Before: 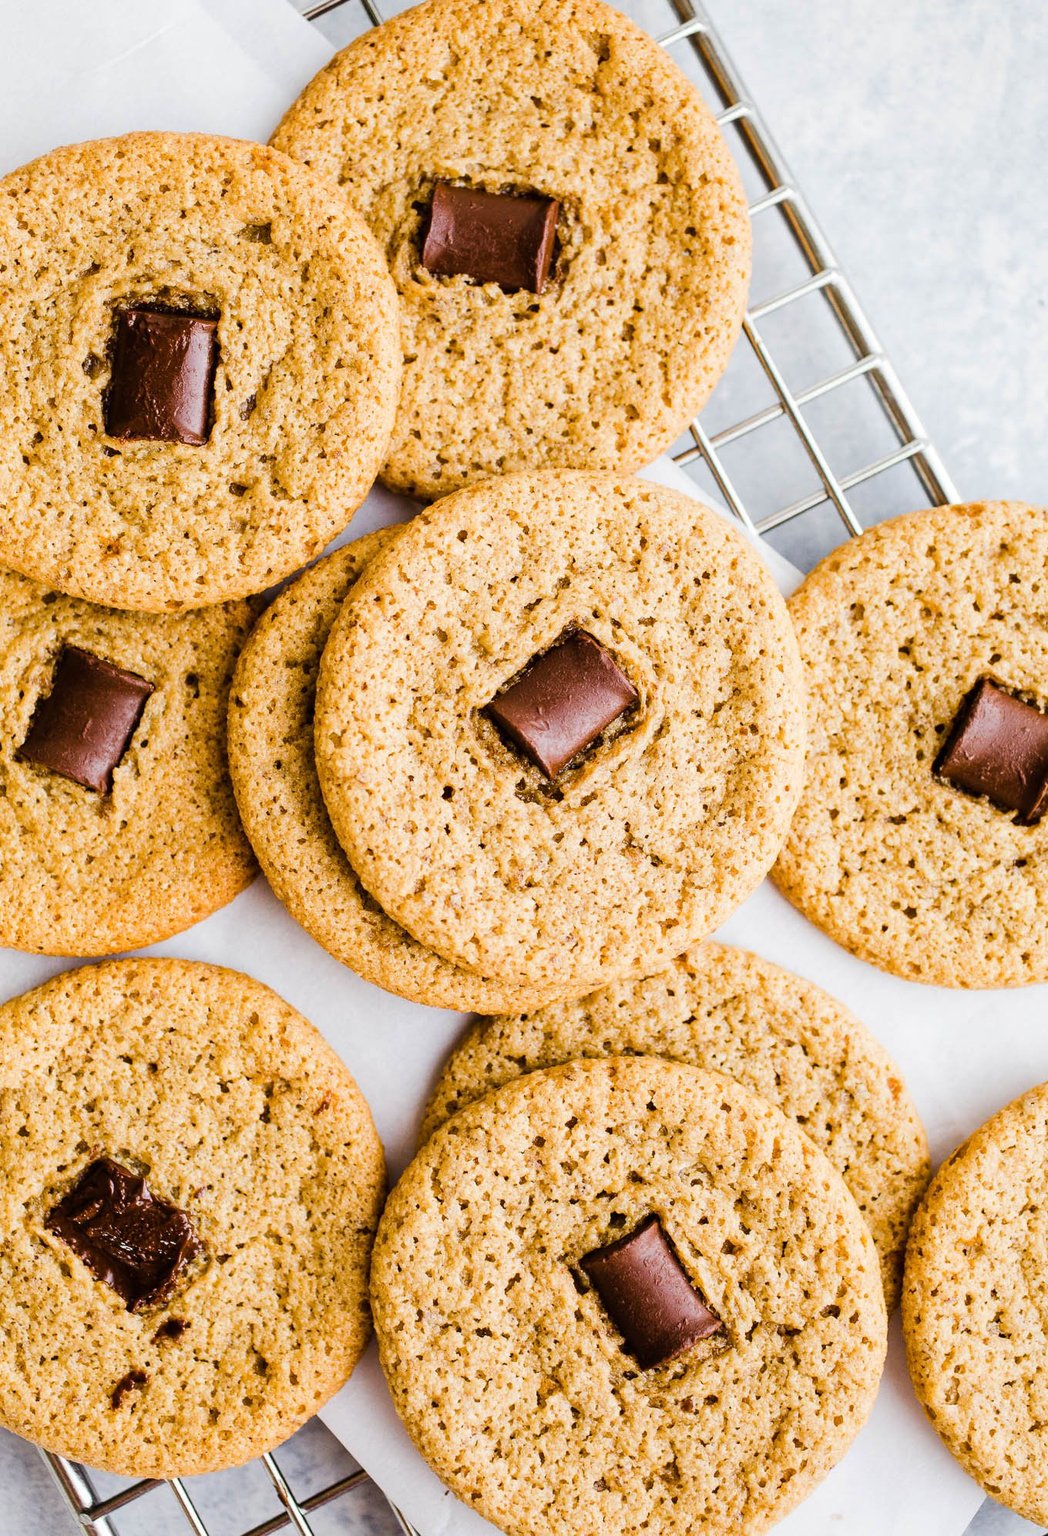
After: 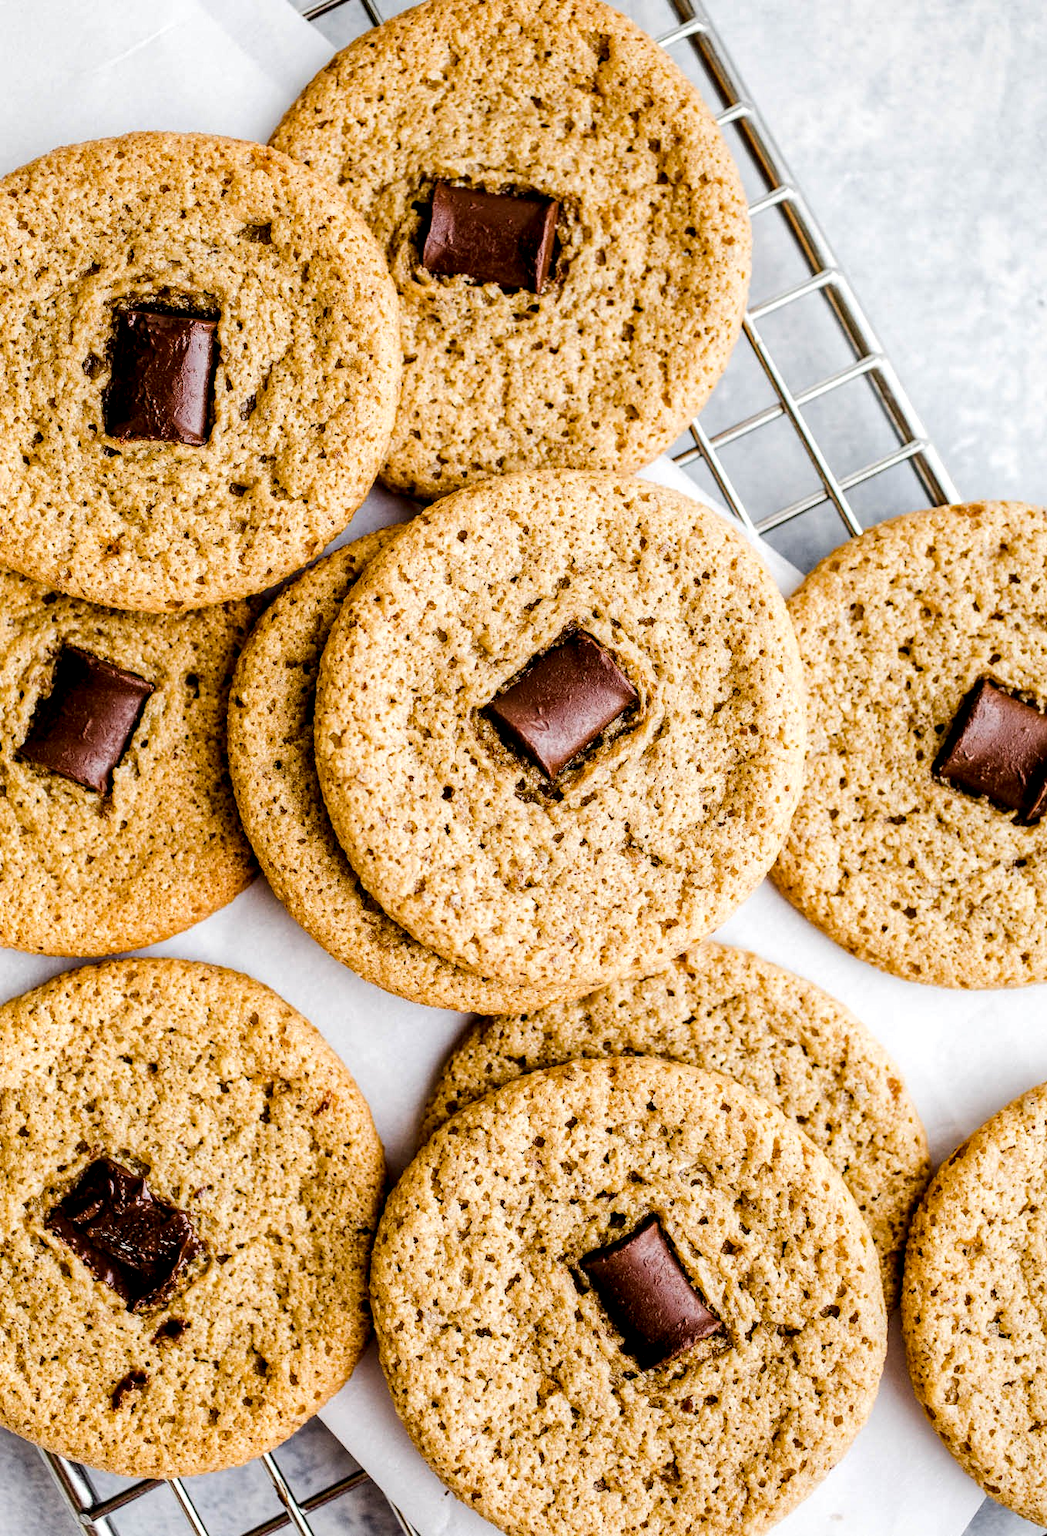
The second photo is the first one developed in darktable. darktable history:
exposure: exposure -0.048 EV, compensate highlight preservation false
local contrast: highlights 60%, shadows 60%, detail 160%
